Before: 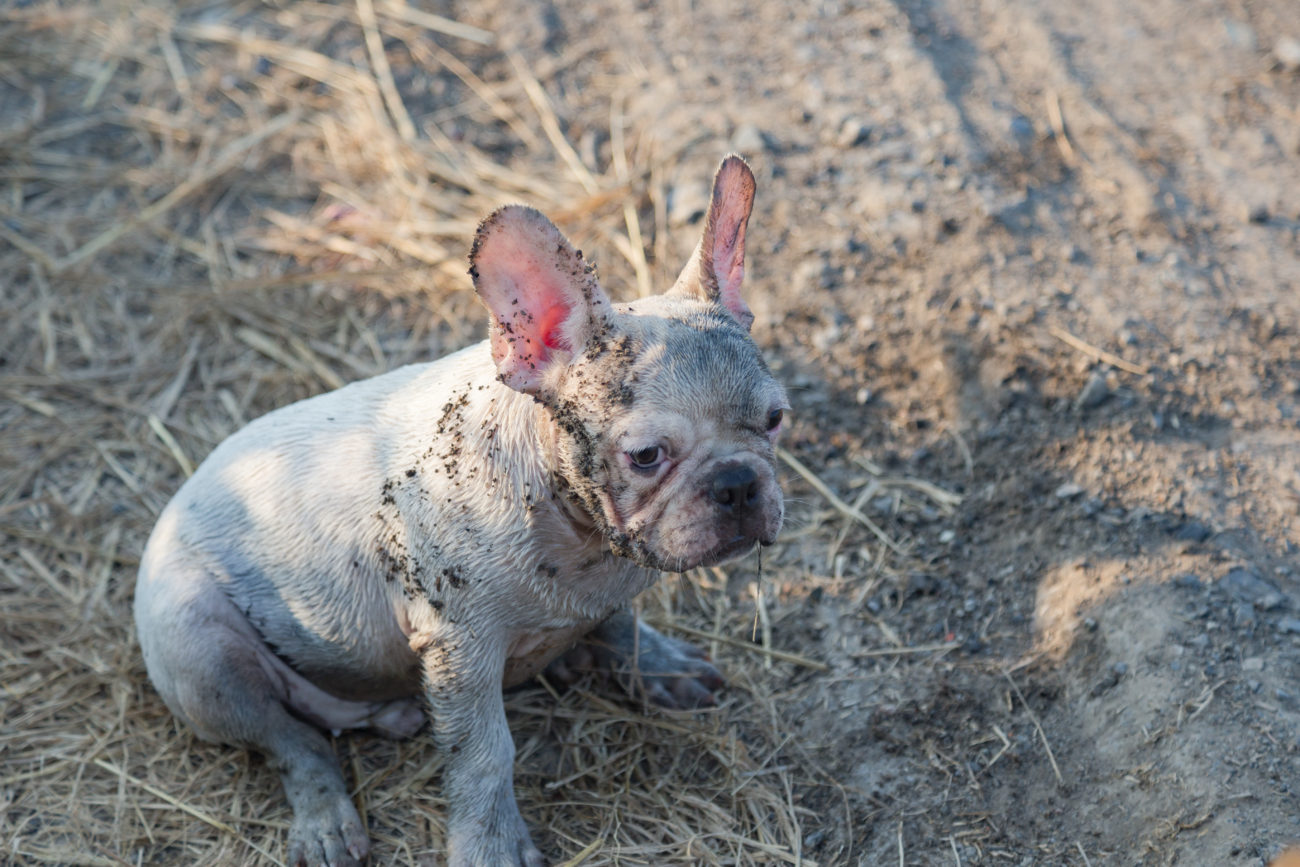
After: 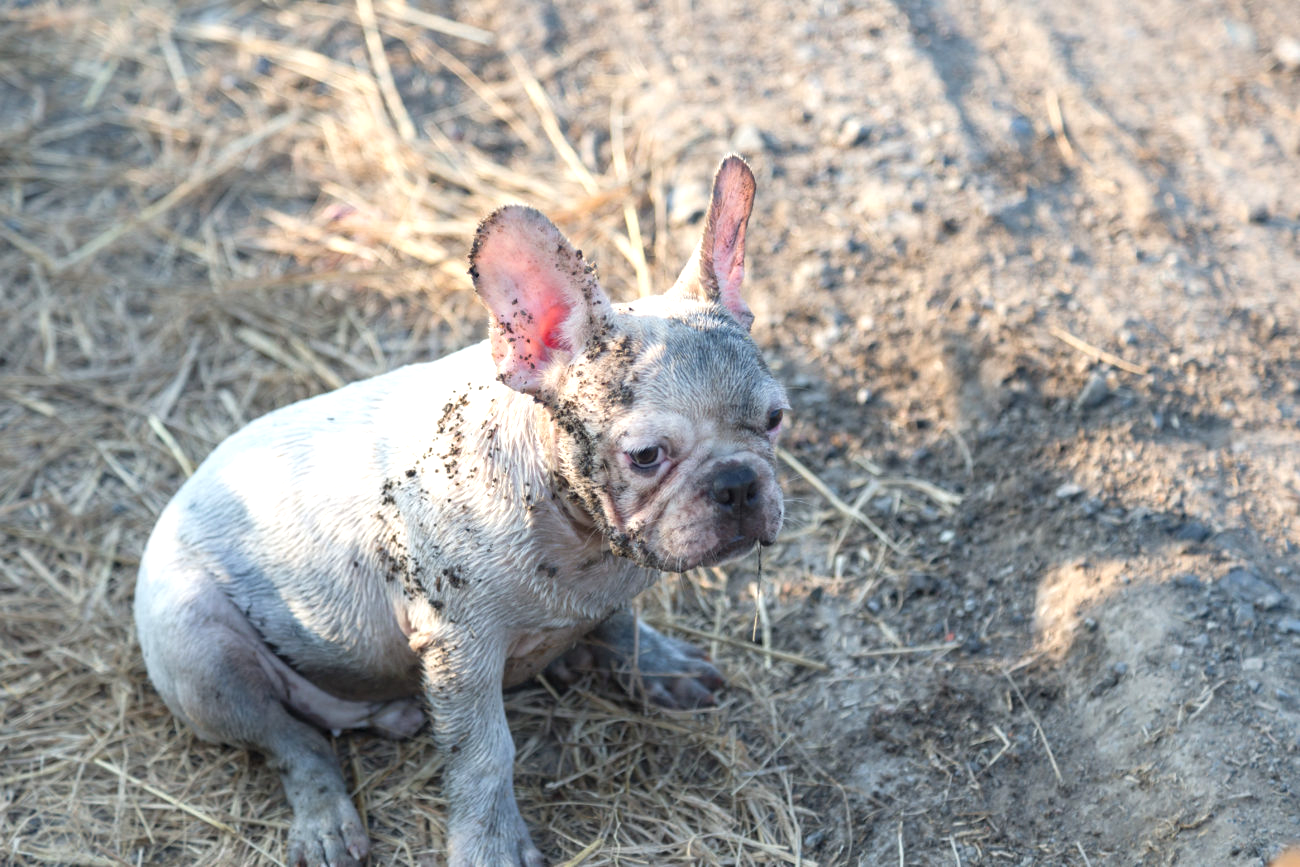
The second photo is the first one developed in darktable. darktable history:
contrast brightness saturation: saturation -0.084
base curve: curves: ch0 [(0, 0) (0.472, 0.455) (1, 1)], preserve colors none
exposure: black level correction 0, exposure 0.692 EV, compensate highlight preservation false
